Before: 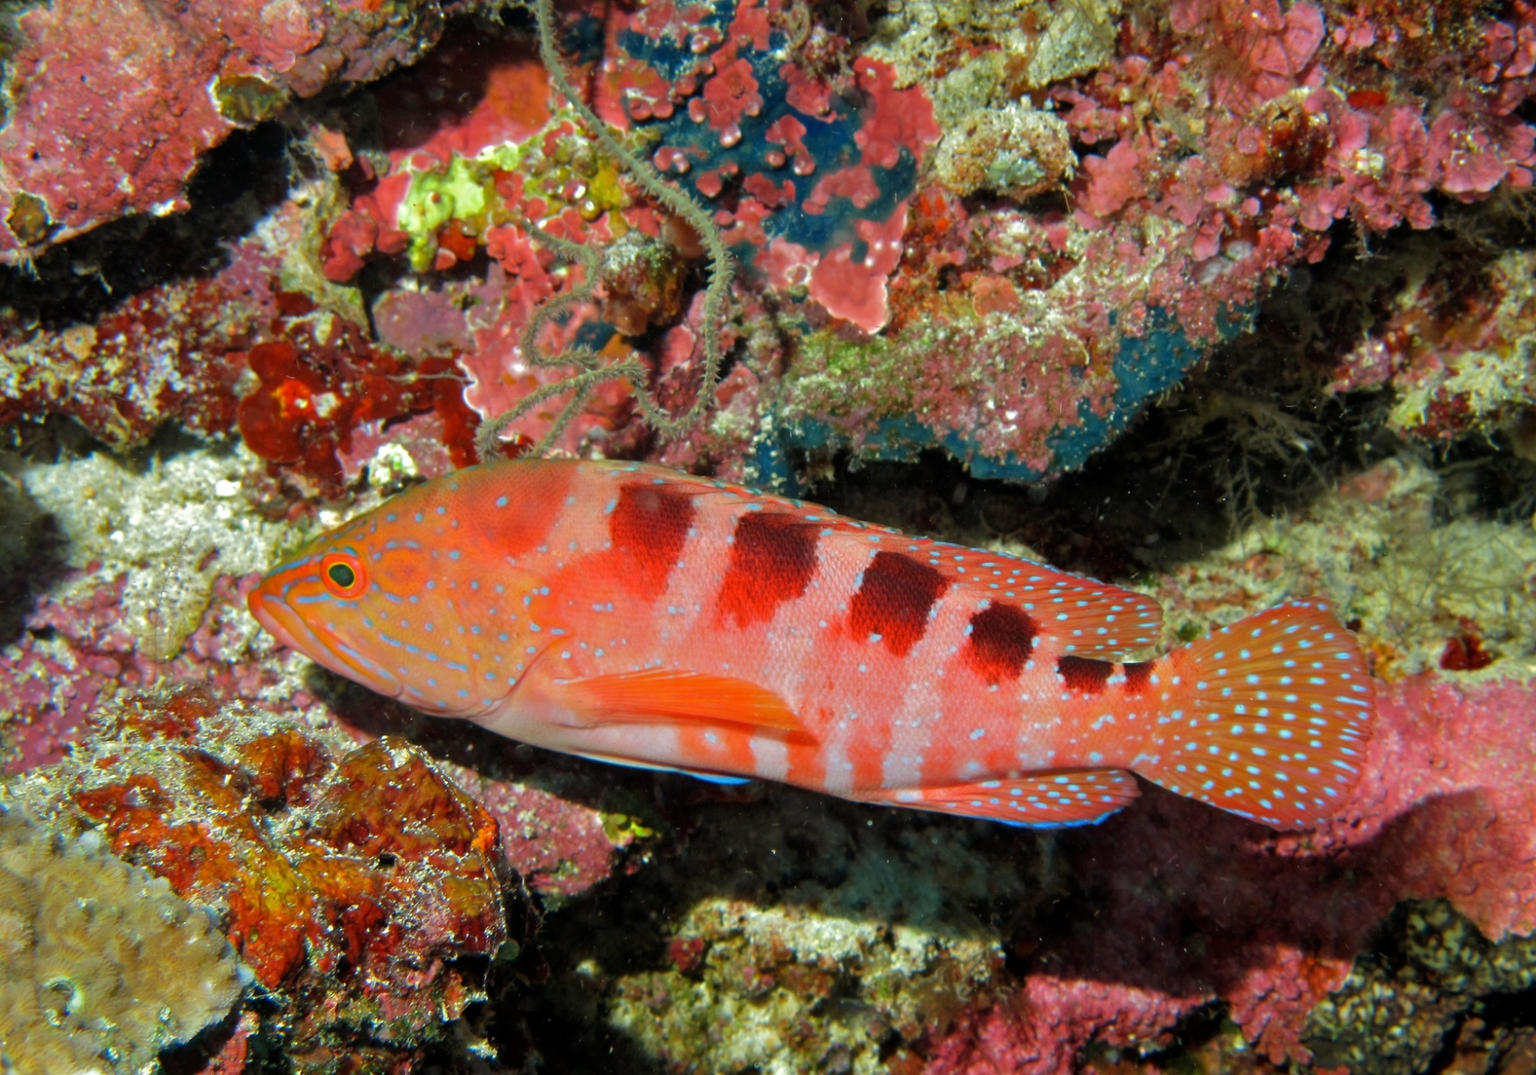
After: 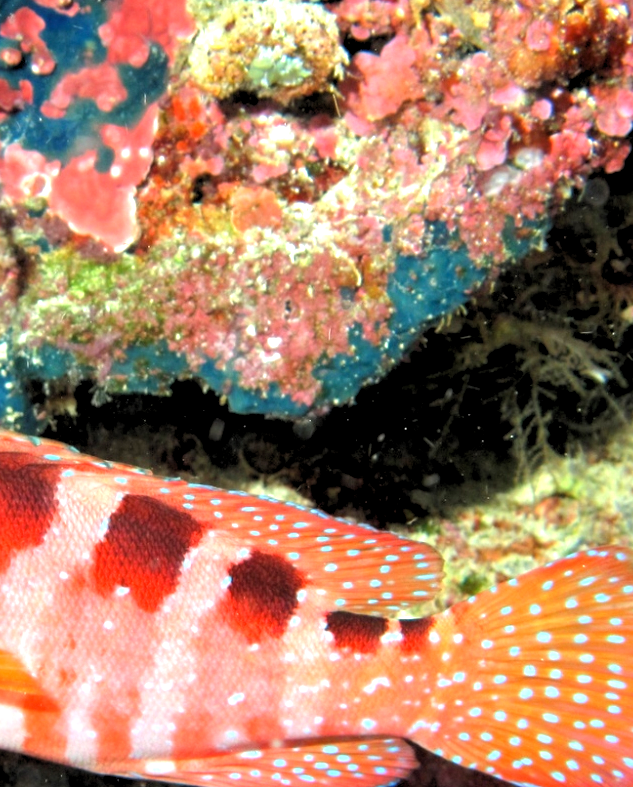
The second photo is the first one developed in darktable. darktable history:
exposure: black level correction 0, exposure 1 EV, compensate highlight preservation false
crop and rotate: left 49.936%, top 10.094%, right 13.136%, bottom 24.256%
rgb levels: levels [[0.01, 0.419, 0.839], [0, 0.5, 1], [0, 0.5, 1]]
